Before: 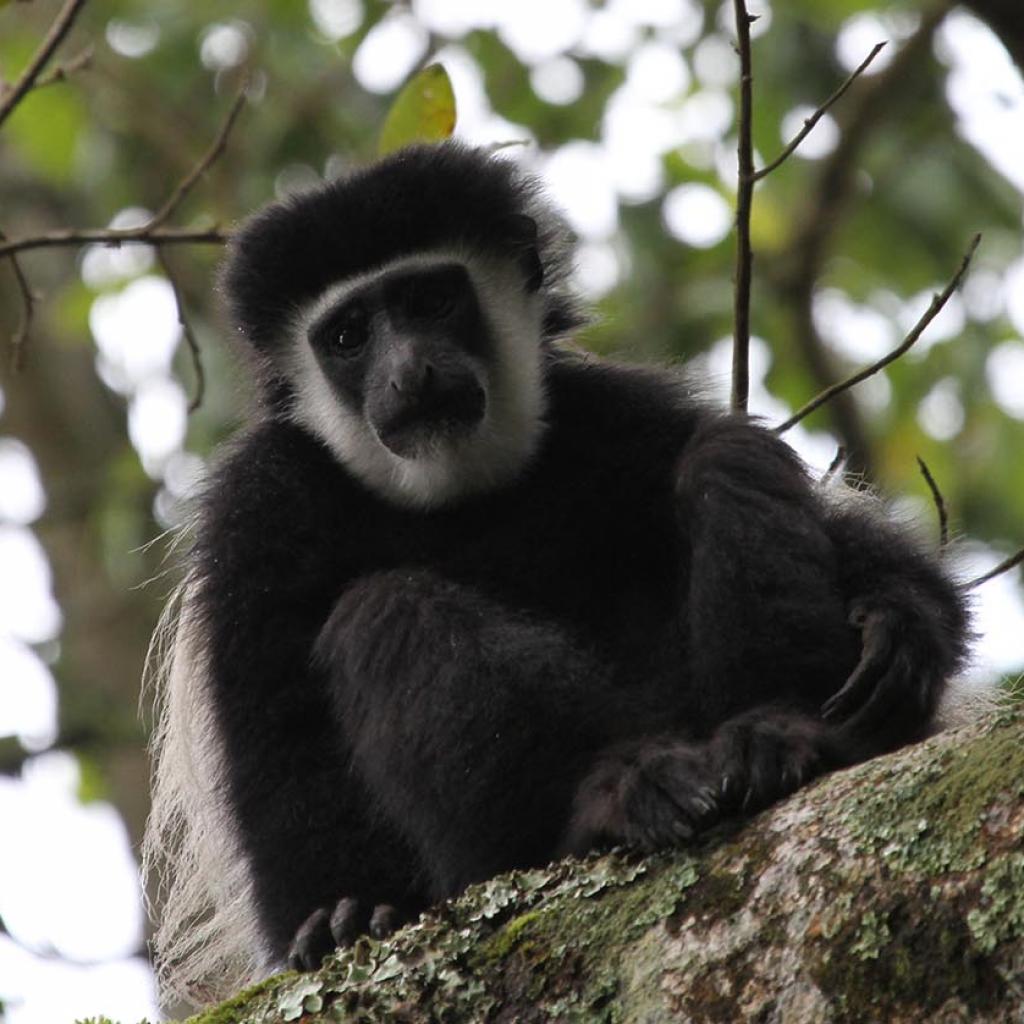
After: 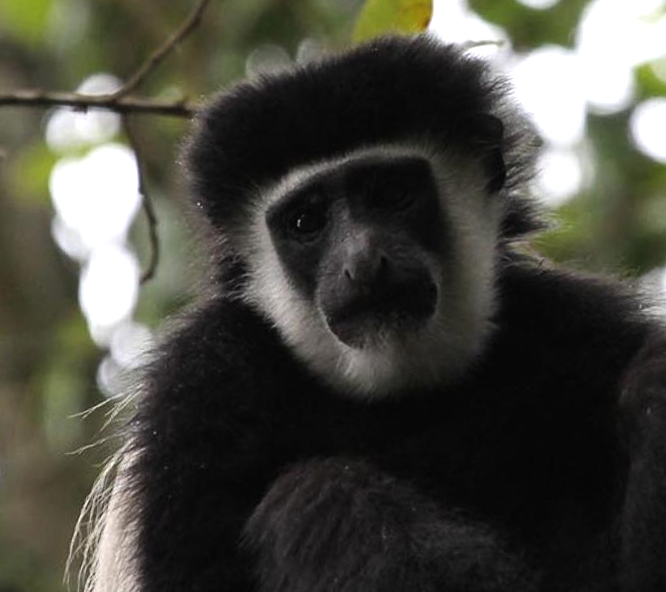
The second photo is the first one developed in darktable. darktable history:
tone equalizer: -8 EV -0.421 EV, -7 EV -0.402 EV, -6 EV -0.338 EV, -5 EV -0.193 EV, -3 EV 0.234 EV, -2 EV 0.346 EV, -1 EV 0.399 EV, +0 EV 0.426 EV, edges refinement/feathering 500, mask exposure compensation -1.57 EV, preserve details no
crop and rotate: angle -4.96°, left 2.069%, top 6.728%, right 27.471%, bottom 30.656%
